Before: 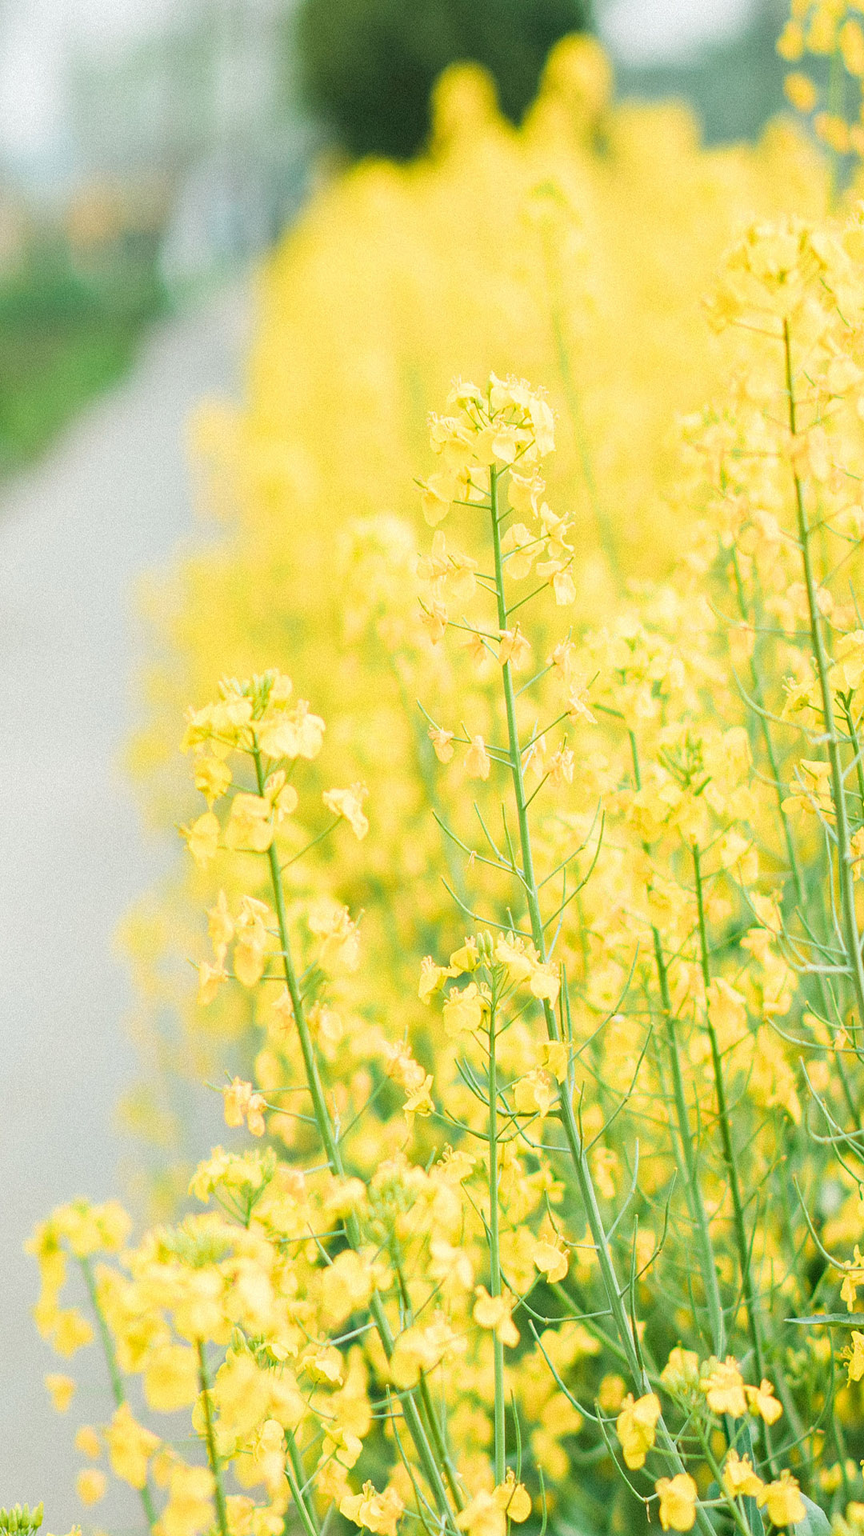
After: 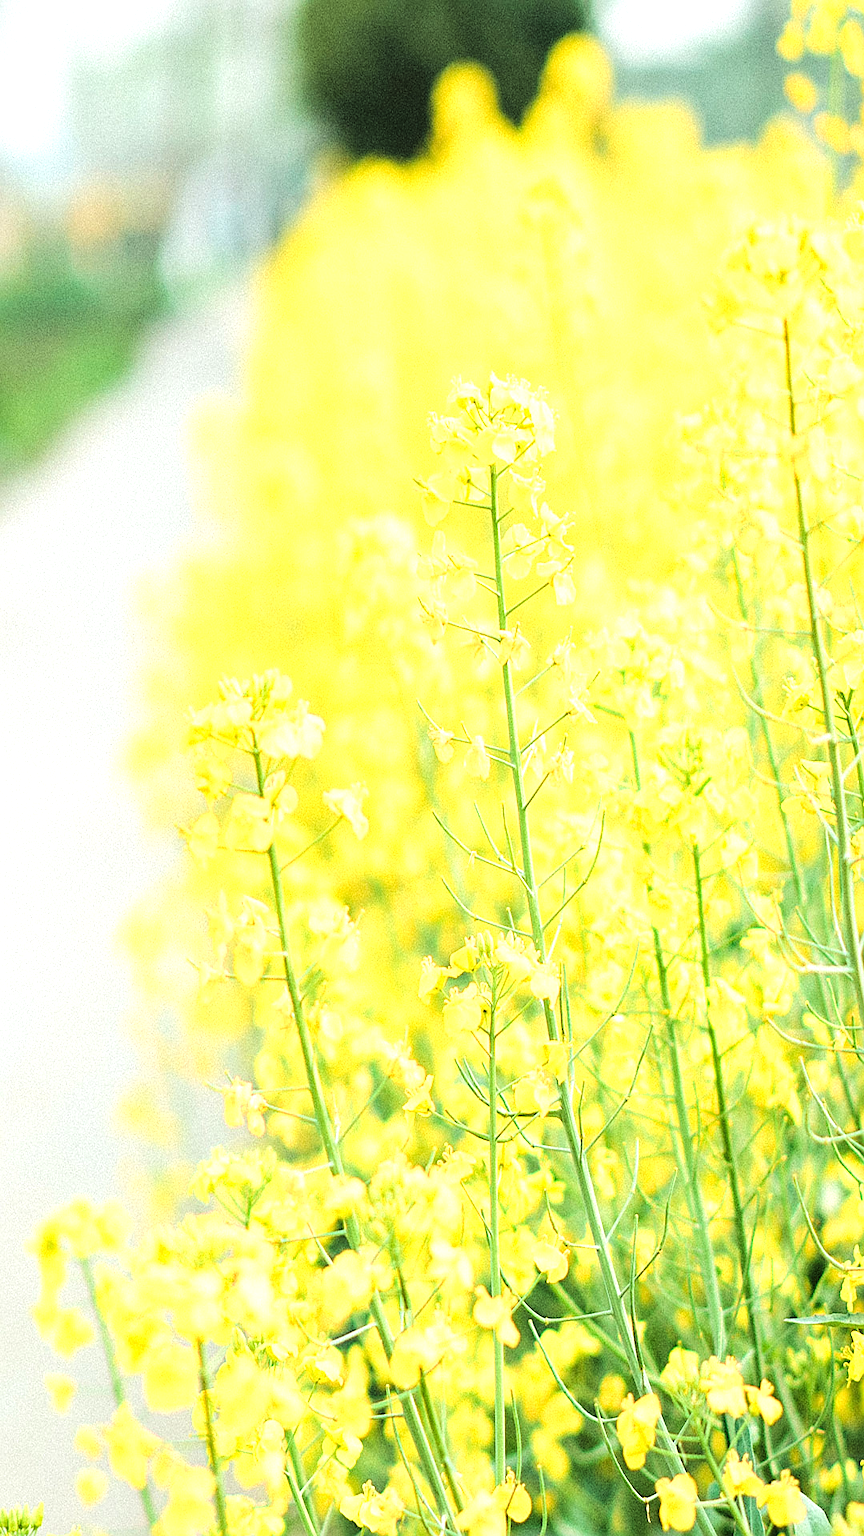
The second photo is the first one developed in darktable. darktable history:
exposure: exposure 0.601 EV, compensate exposure bias true
sharpen: on, module defaults
tone curve: curves: ch0 [(0, 0) (0.106, 0.026) (0.275, 0.155) (0.392, 0.314) (0.513, 0.481) (0.657, 0.667) (1, 1)]; ch1 [(0, 0) (0.5, 0.511) (0.536, 0.579) (0.587, 0.69) (1, 1)]; ch2 [(0, 0) (0.5, 0.5) (0.55, 0.552) (0.625, 0.699) (1, 1)], color space Lab, linked channels
